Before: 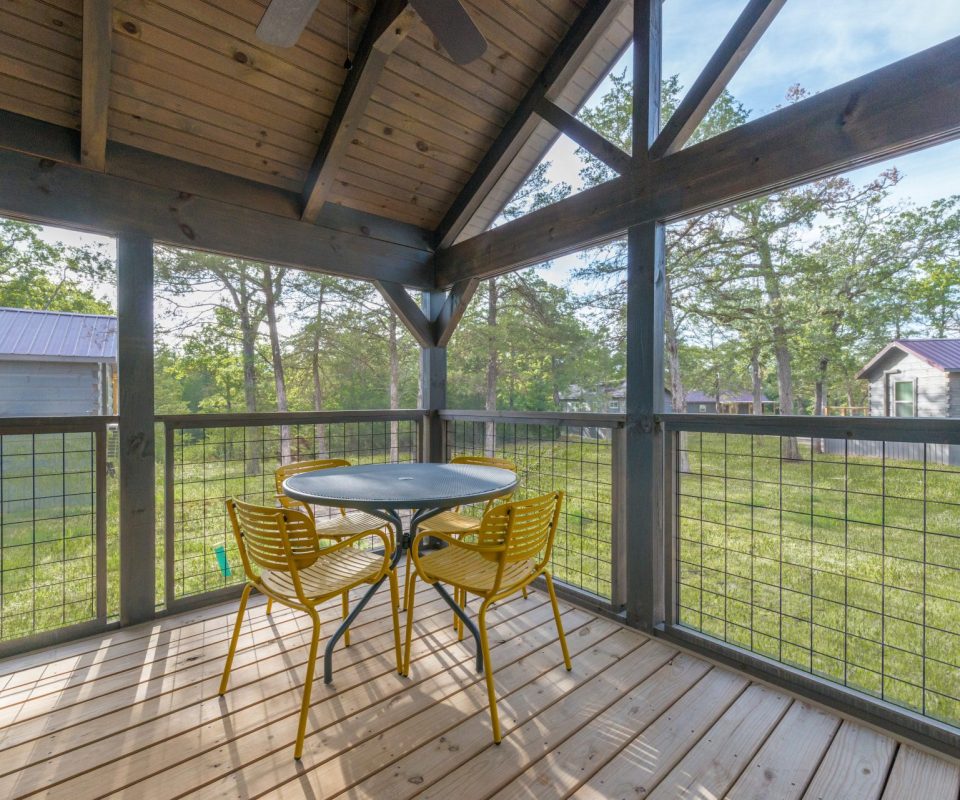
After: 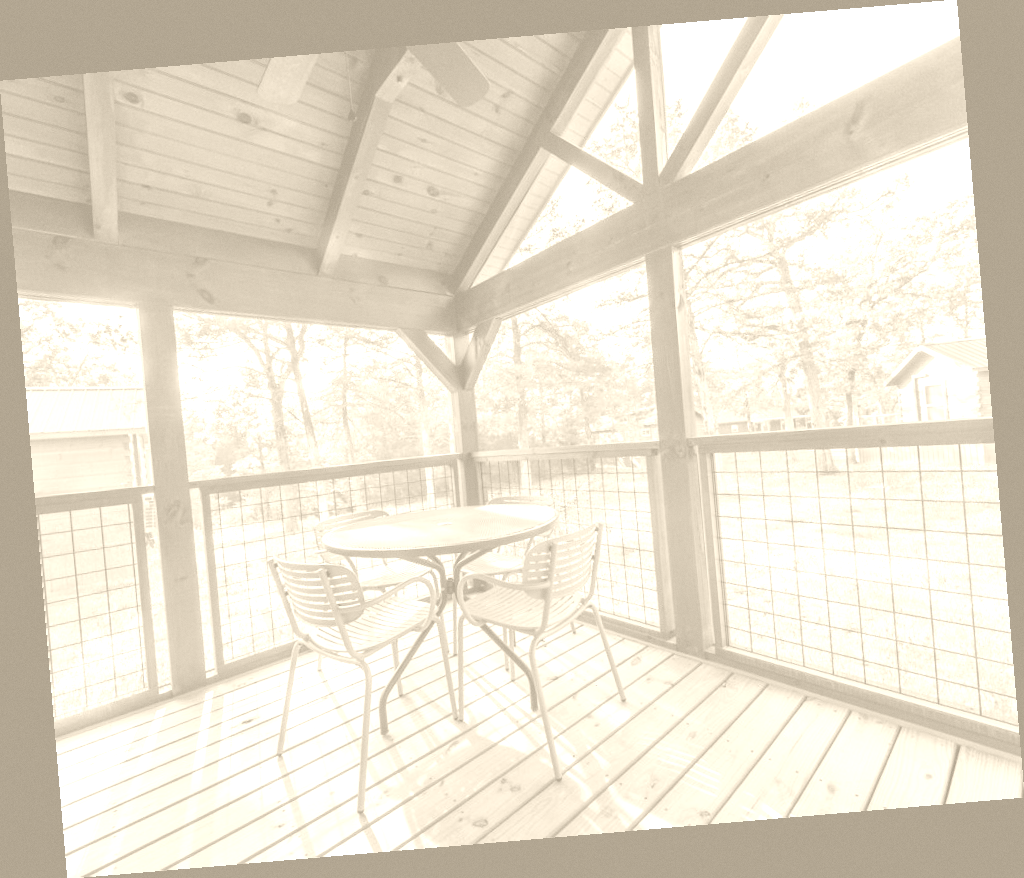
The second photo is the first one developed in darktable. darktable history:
rotate and perspective: rotation -4.86°, automatic cropping off
colorize: hue 36°, saturation 71%, lightness 80.79%
tone equalizer: -8 EV -0.417 EV, -7 EV -0.389 EV, -6 EV -0.333 EV, -5 EV -0.222 EV, -3 EV 0.222 EV, -2 EV 0.333 EV, -1 EV 0.389 EV, +0 EV 0.417 EV, edges refinement/feathering 500, mask exposure compensation -1.57 EV, preserve details no
grain: coarseness 0.09 ISO, strength 10%
